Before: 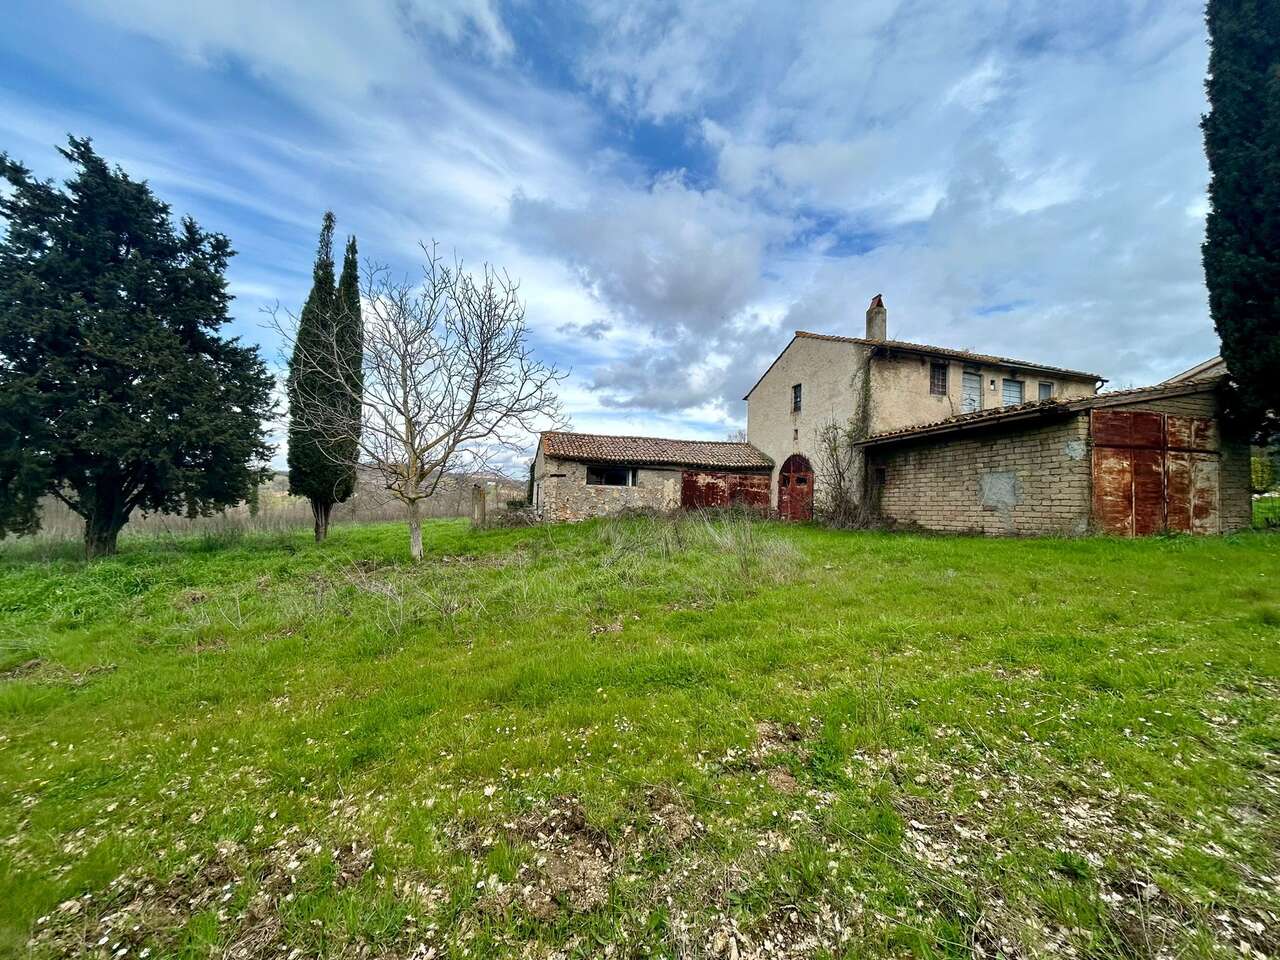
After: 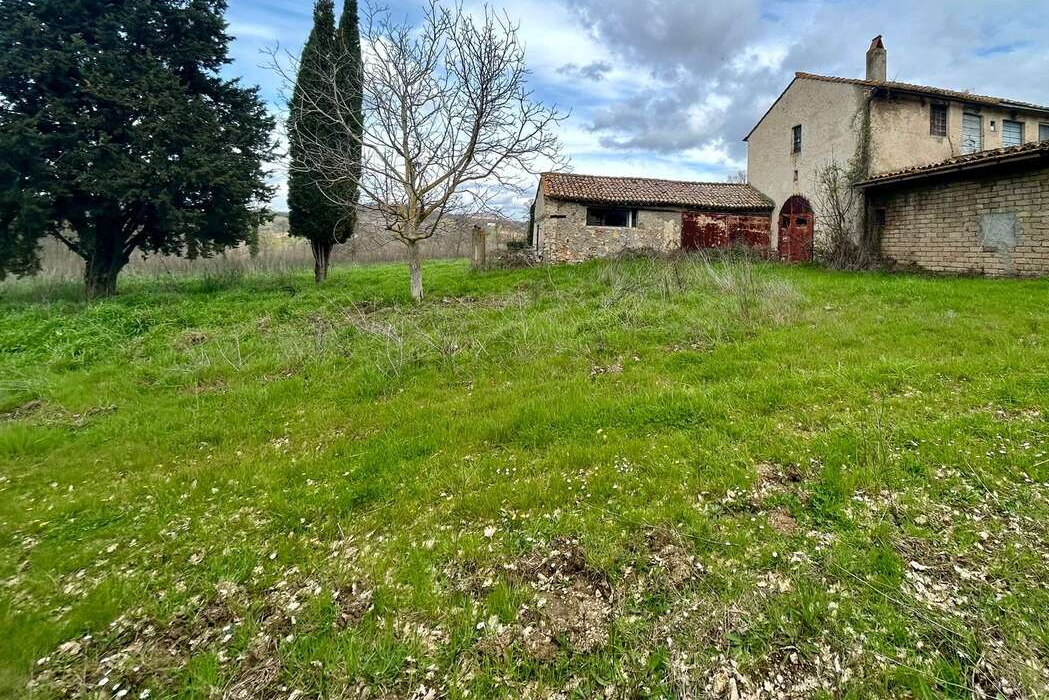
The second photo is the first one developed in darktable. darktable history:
crop: top 27.002%, right 18.001%
